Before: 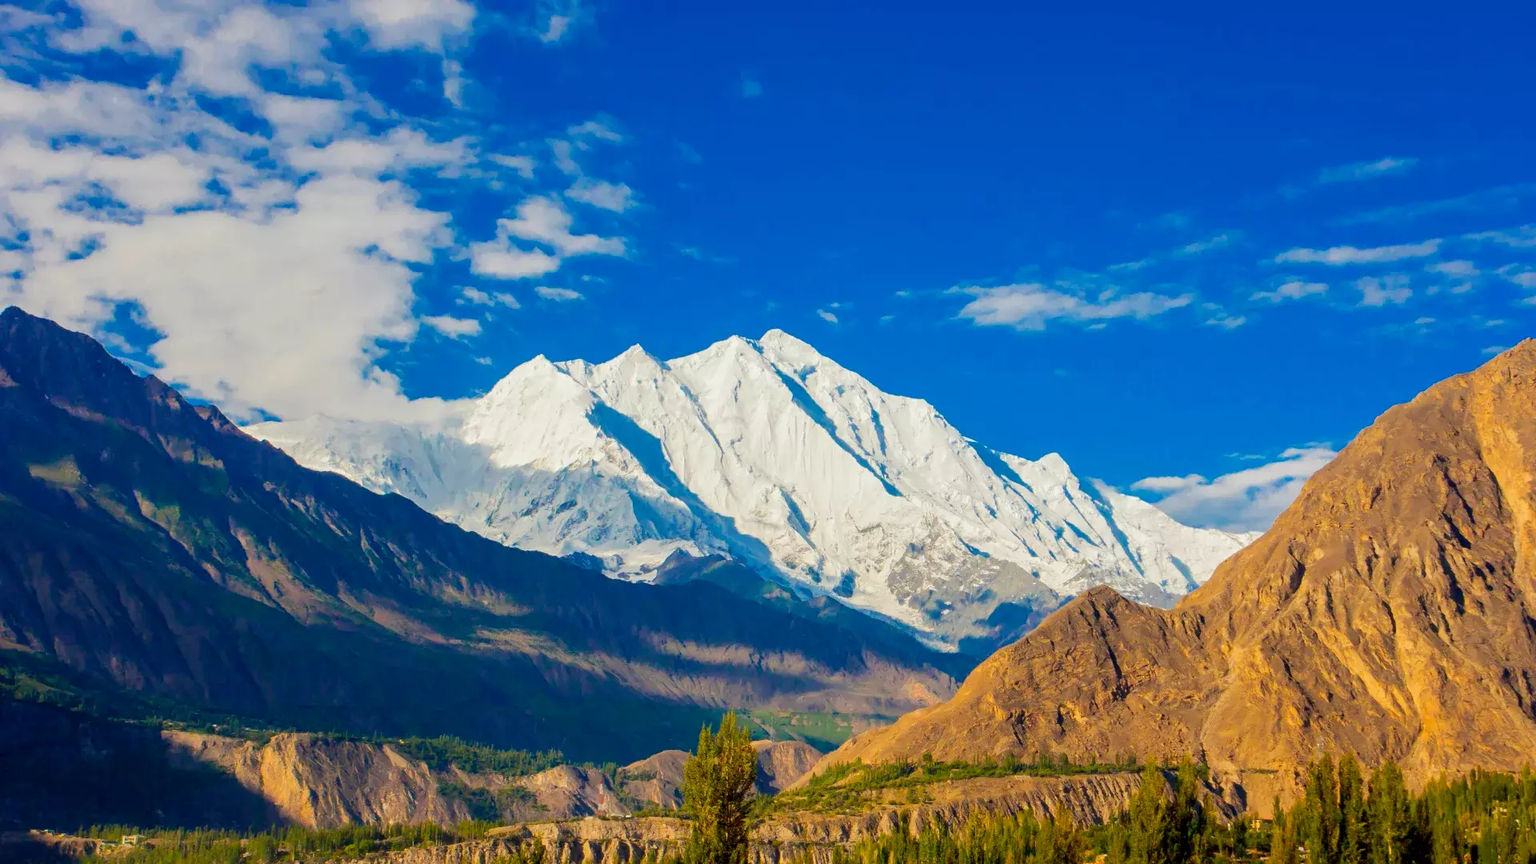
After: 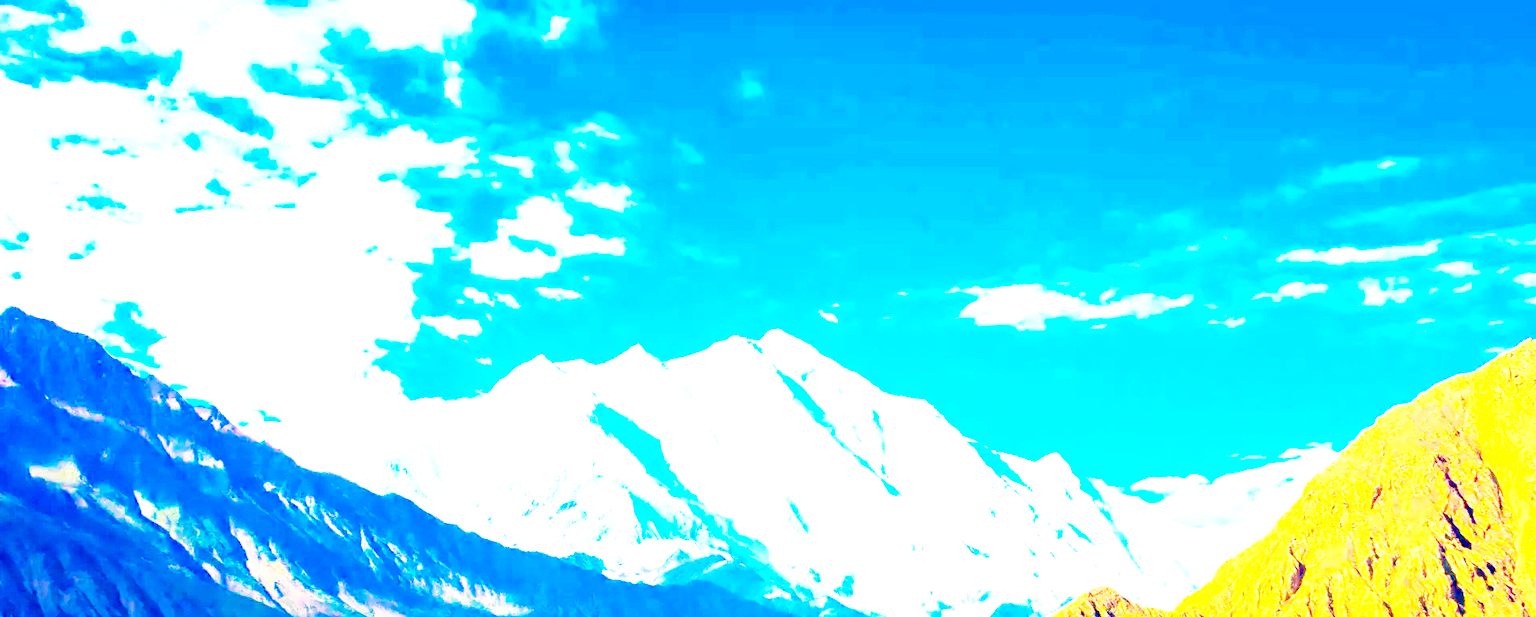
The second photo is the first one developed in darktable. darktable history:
base curve: curves: ch0 [(0, 0) (0.012, 0.01) (0.073, 0.168) (0.31, 0.711) (0.645, 0.957) (1, 1)], preserve colors none
crop: bottom 28.576%
color balance rgb: linear chroma grading › global chroma 15%, perceptual saturation grading › global saturation 30%
tone equalizer: on, module defaults
exposure: black level correction 0.001, exposure 1.84 EV, compensate highlight preservation false
local contrast: highlights 100%, shadows 100%, detail 120%, midtone range 0.2
